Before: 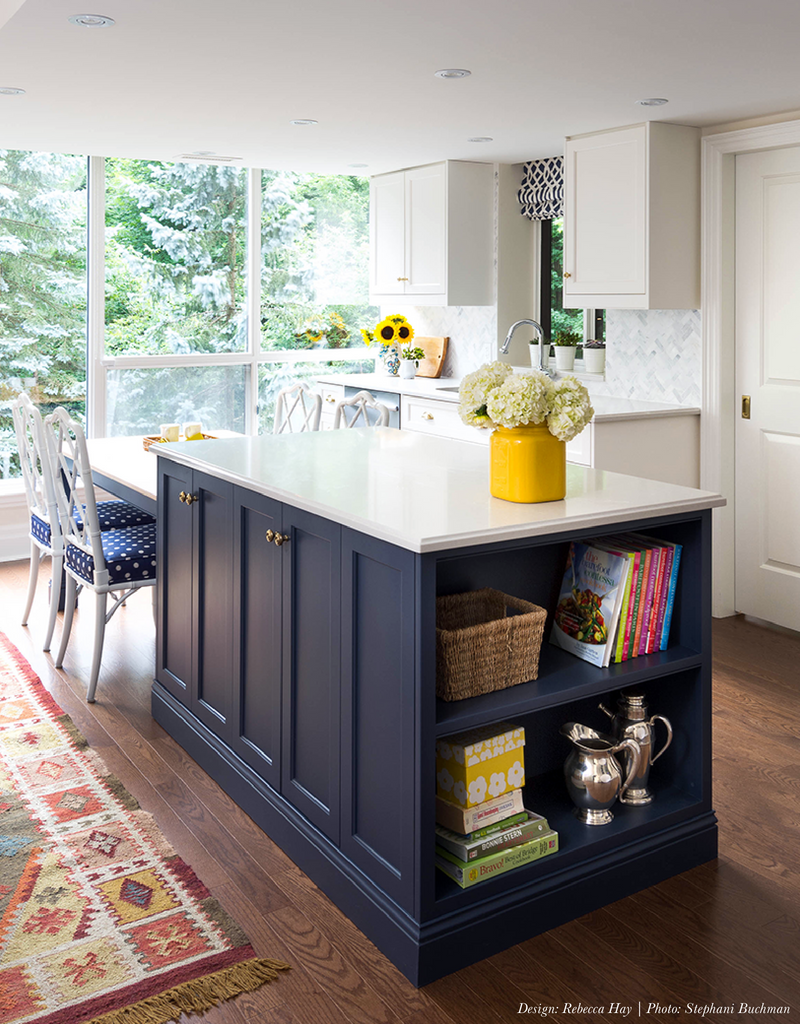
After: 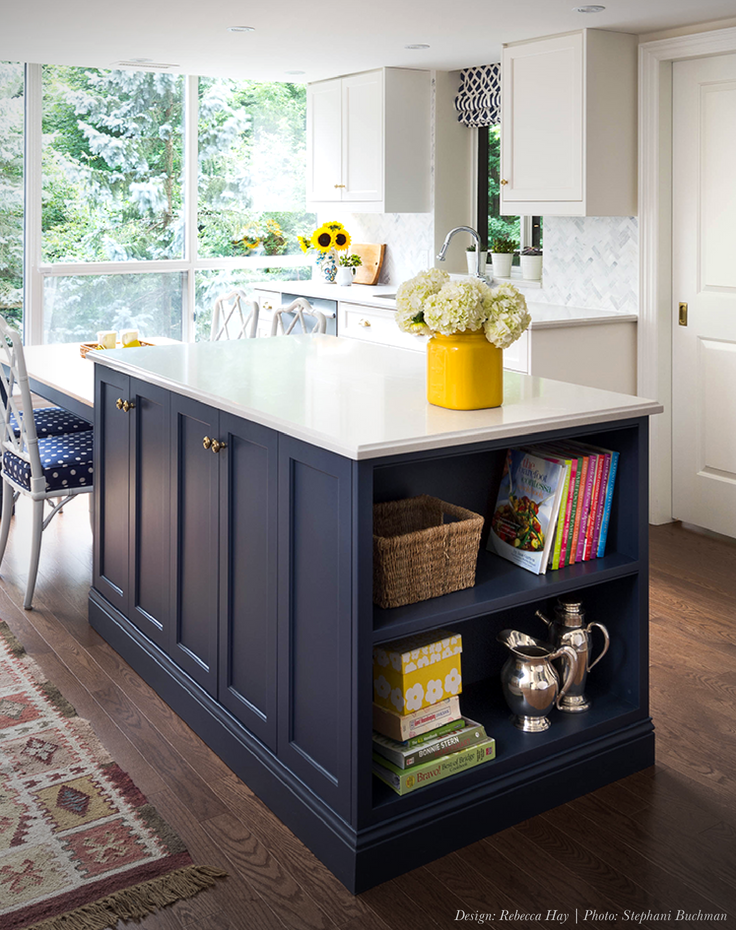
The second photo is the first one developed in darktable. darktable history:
crop and rotate: left 7.886%, top 9.1%
levels: levels [0, 0.492, 0.984]
vignetting: center (0.217, -0.235)
